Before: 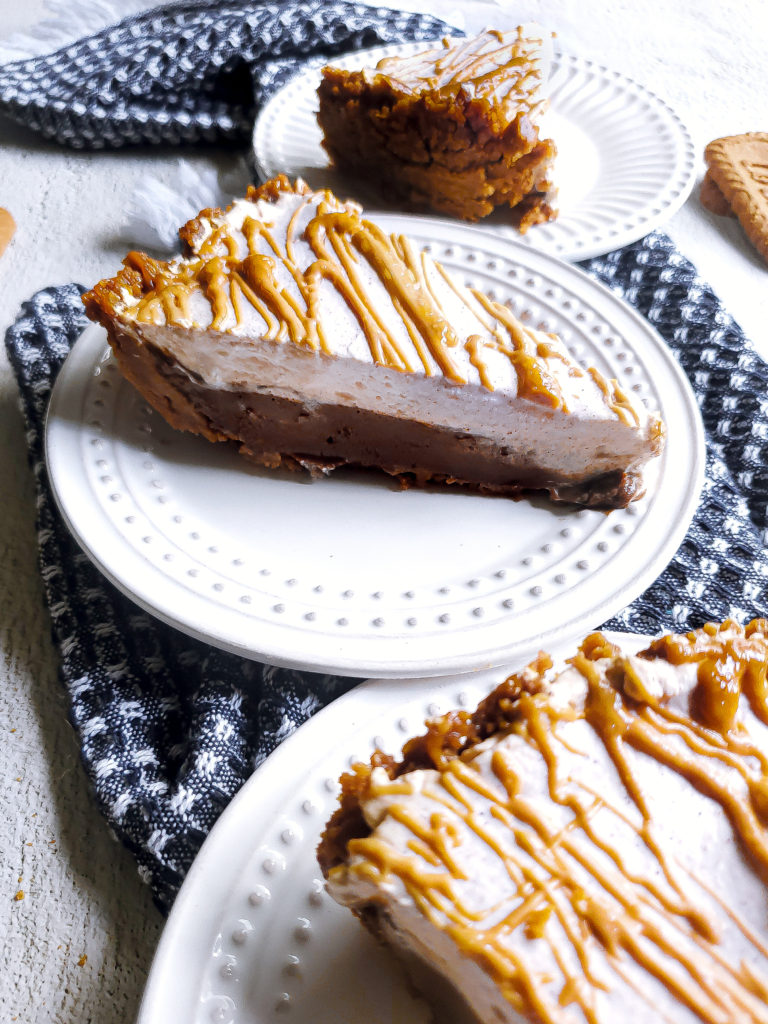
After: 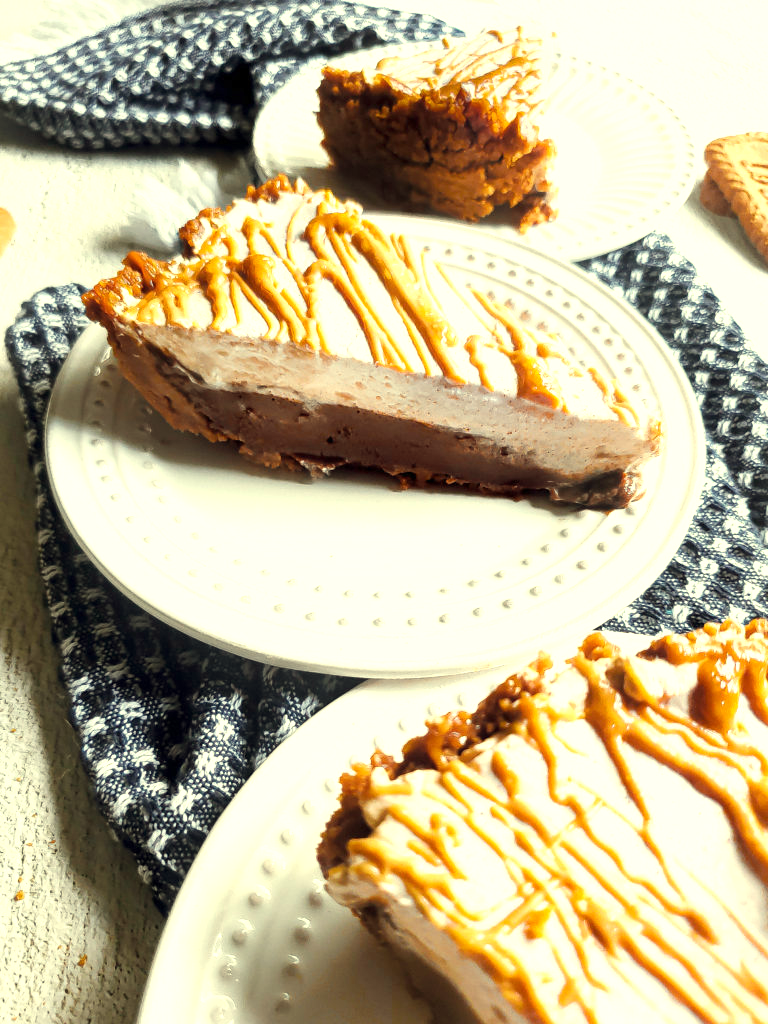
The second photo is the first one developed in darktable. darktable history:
white balance: red 1.08, blue 0.791
exposure: exposure 0.64 EV, compensate highlight preservation false
color correction: highlights a* -6.69, highlights b* 0.49
